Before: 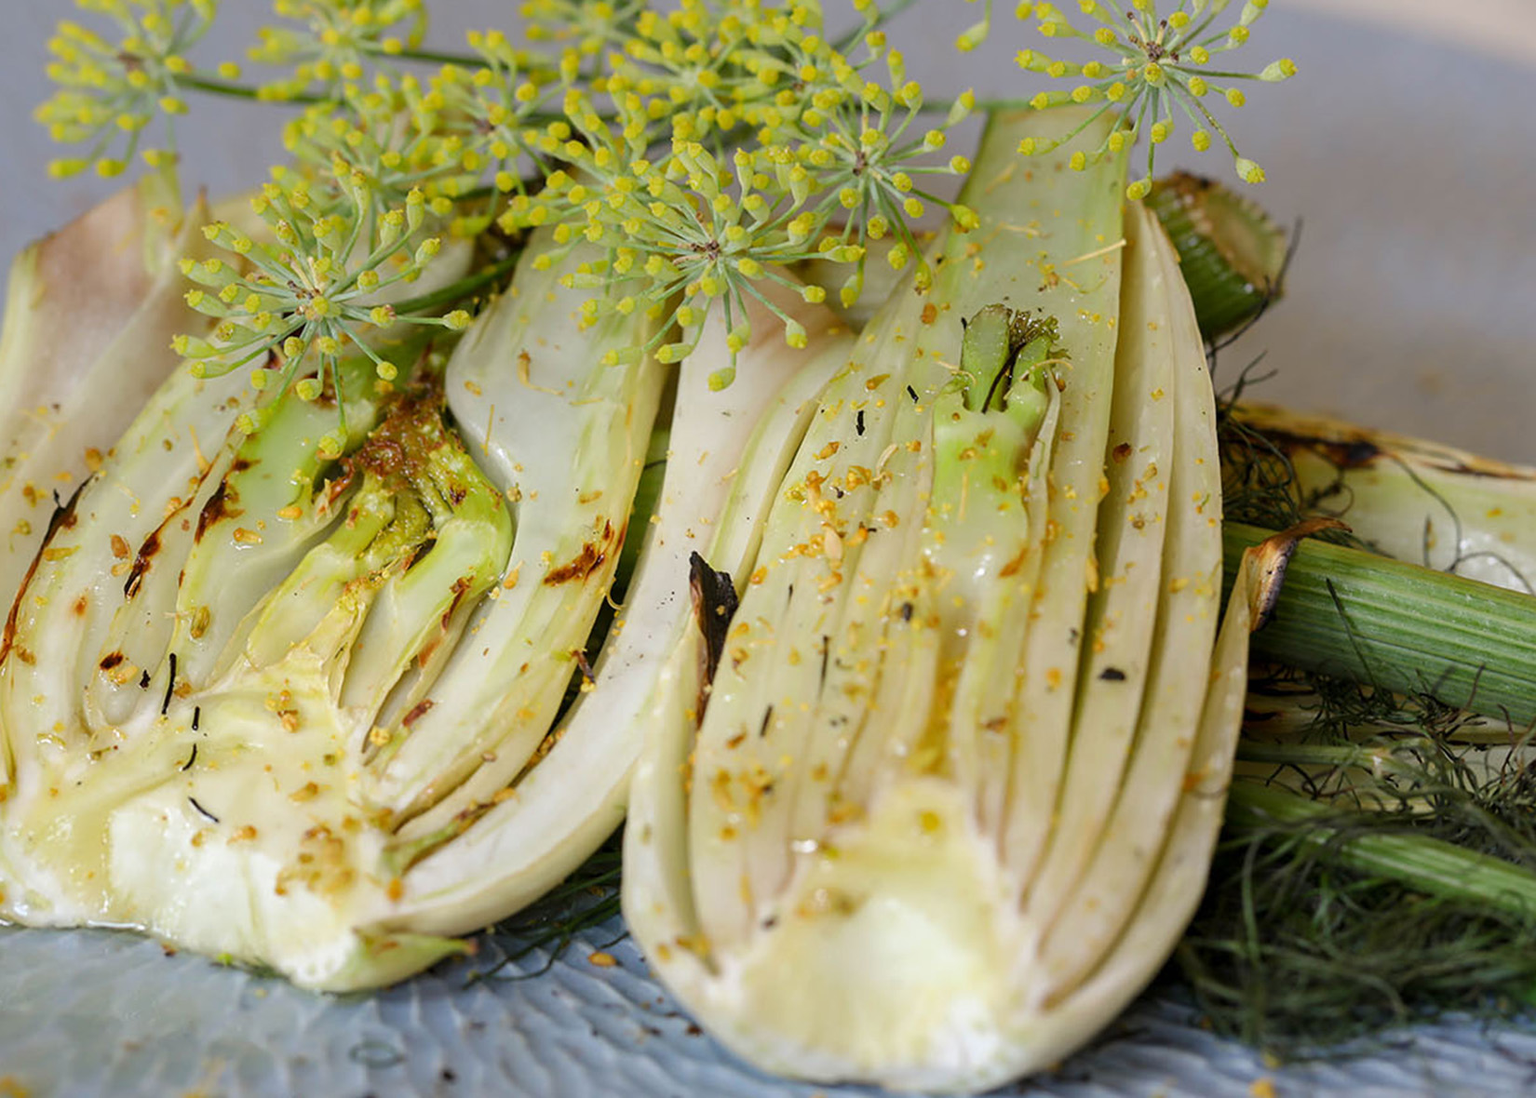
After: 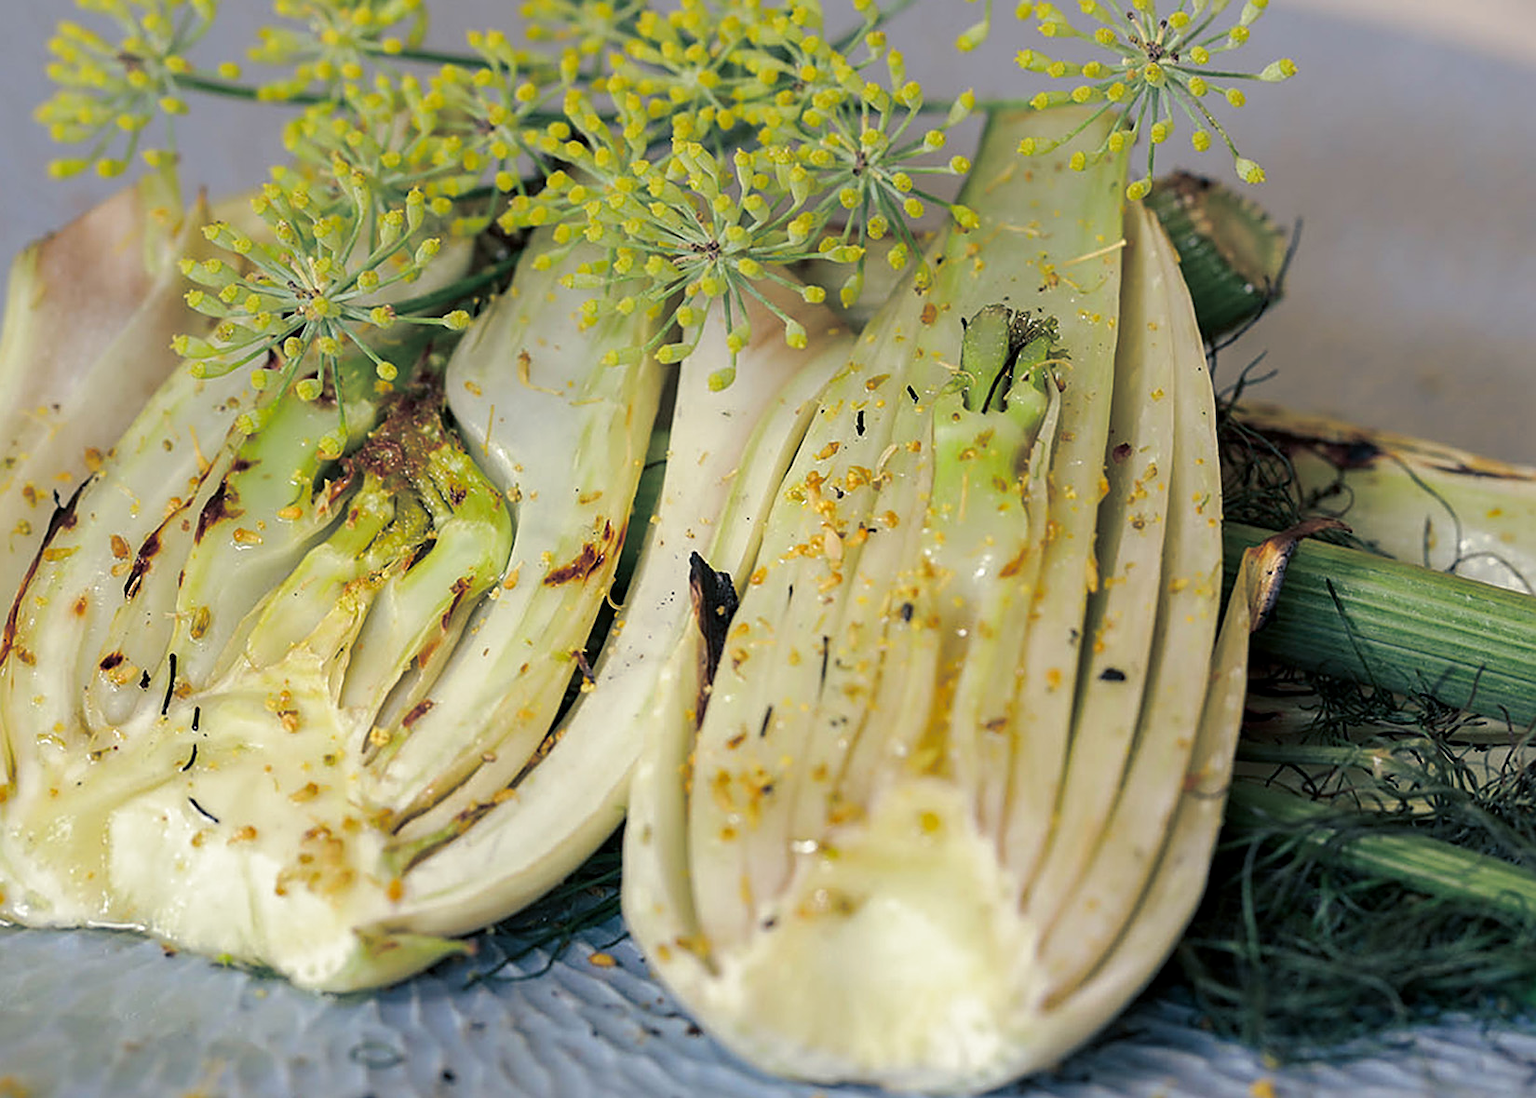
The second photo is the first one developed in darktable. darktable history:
sharpen: on, module defaults
split-toning: shadows › hue 216°, shadows › saturation 1, highlights › hue 57.6°, balance -33.4
exposure: black level correction 0.002, compensate highlight preservation false
